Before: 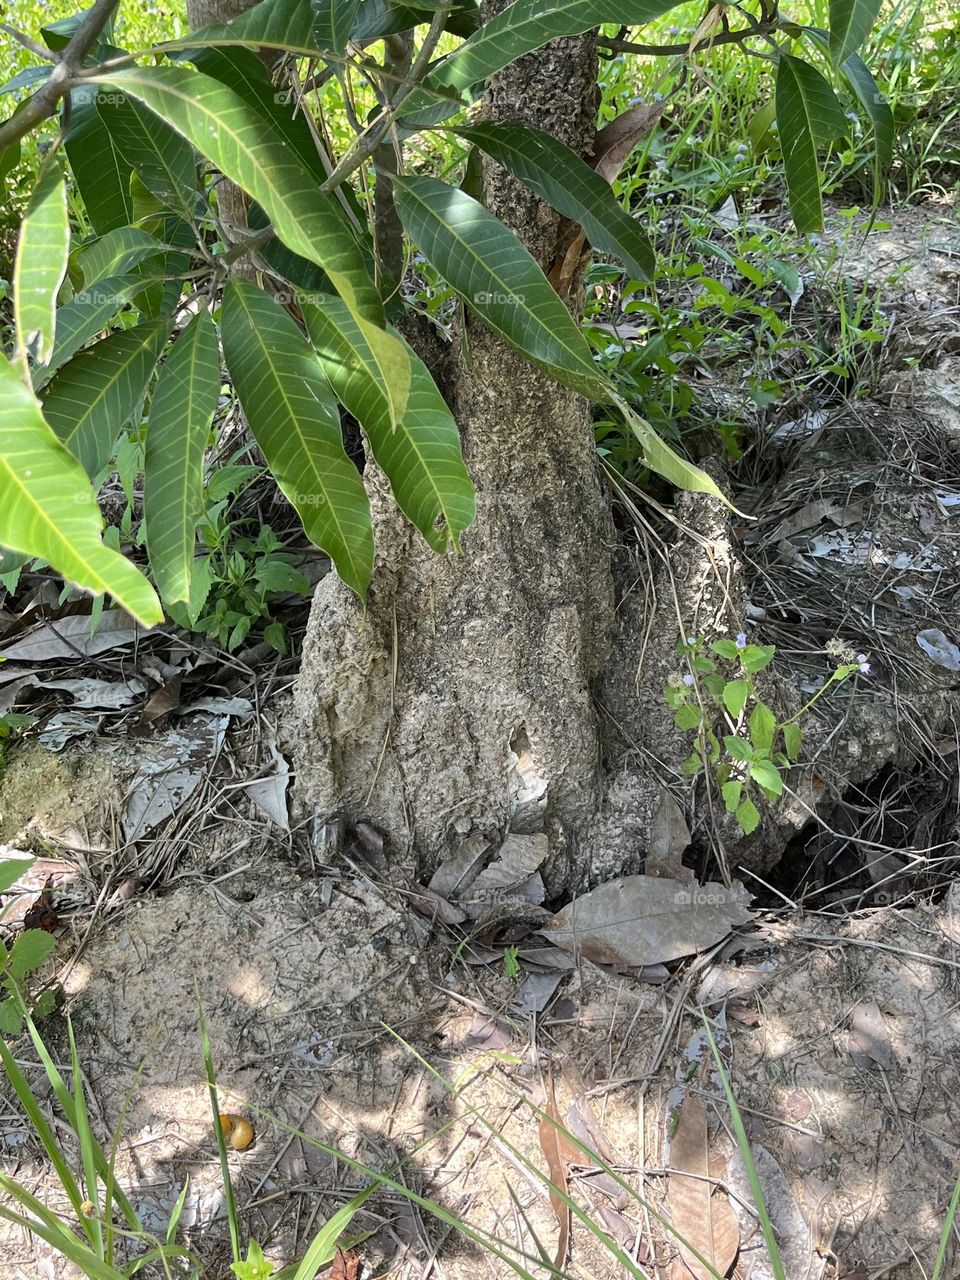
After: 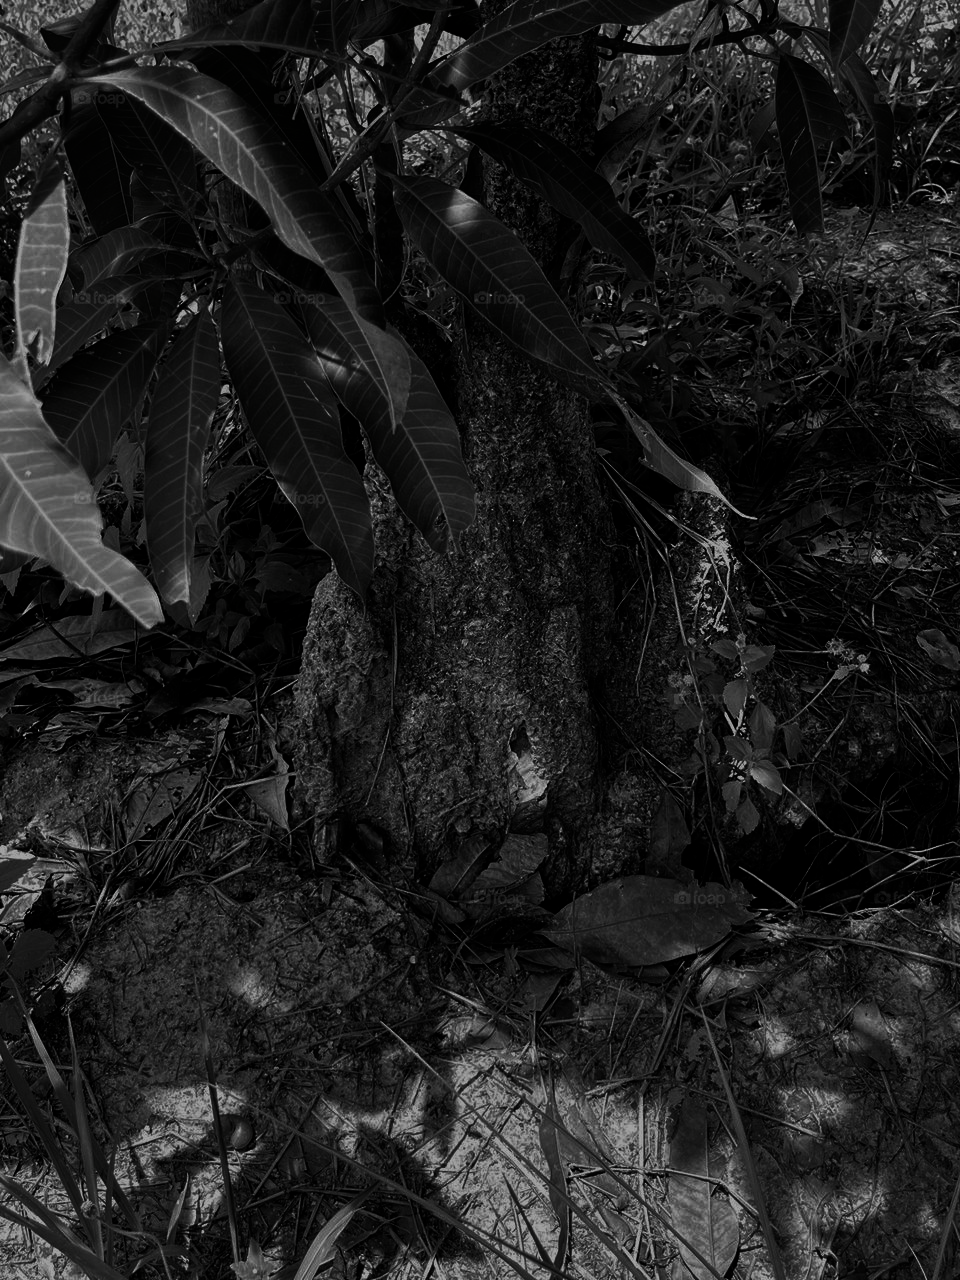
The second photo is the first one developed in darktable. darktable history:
contrast brightness saturation: contrast 0.022, brightness -0.999, saturation -0.995
exposure: exposure -0.487 EV, compensate highlight preservation false
